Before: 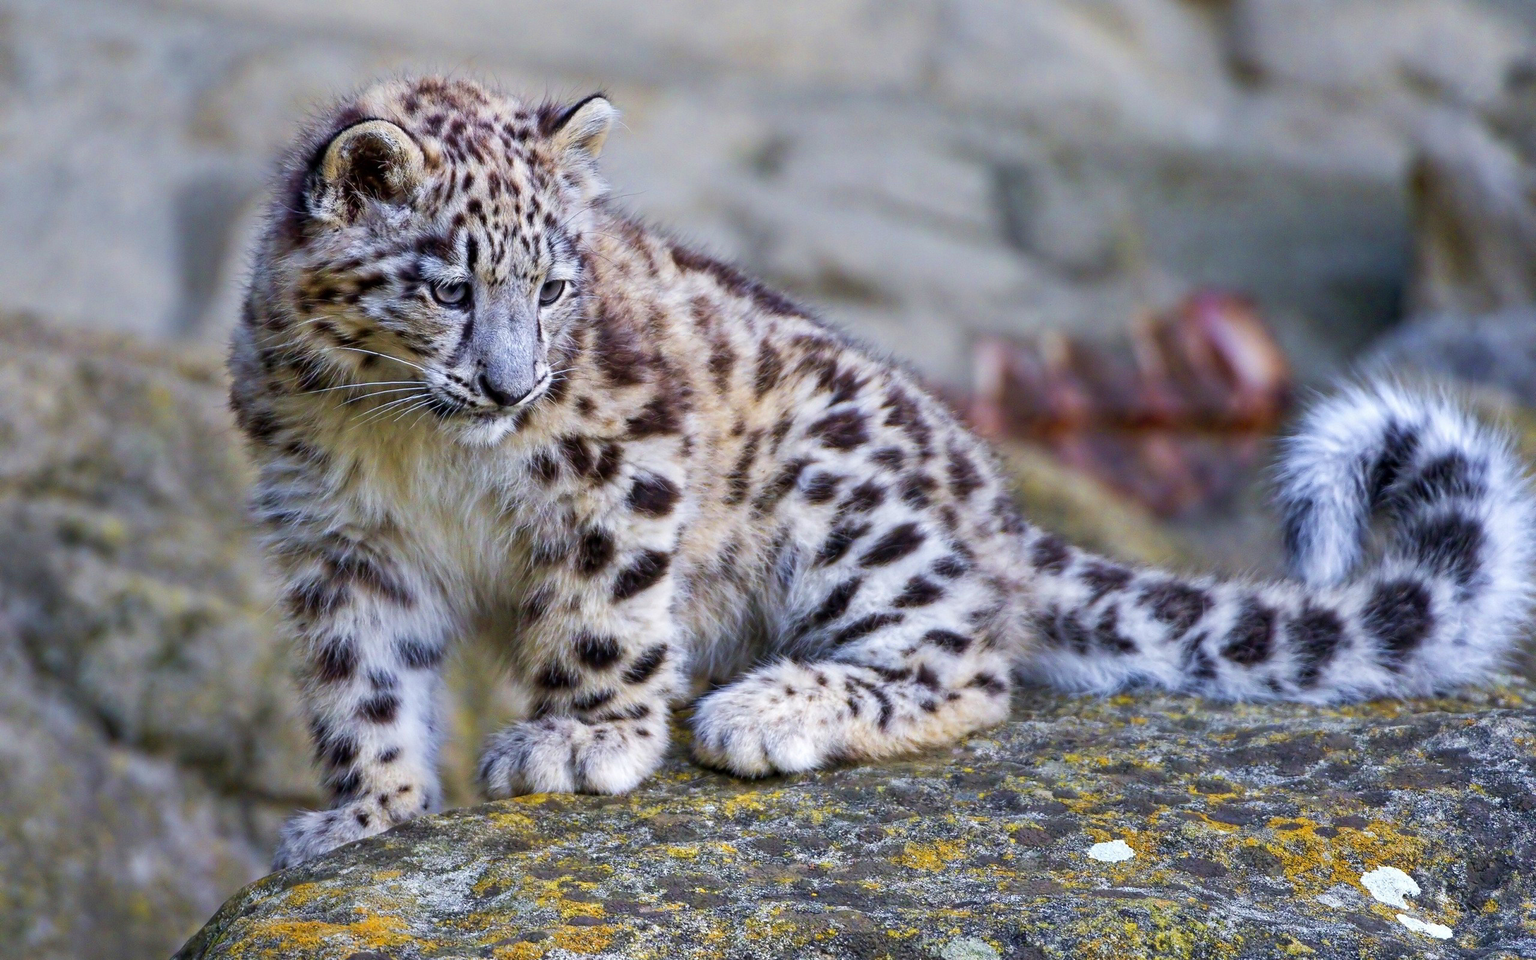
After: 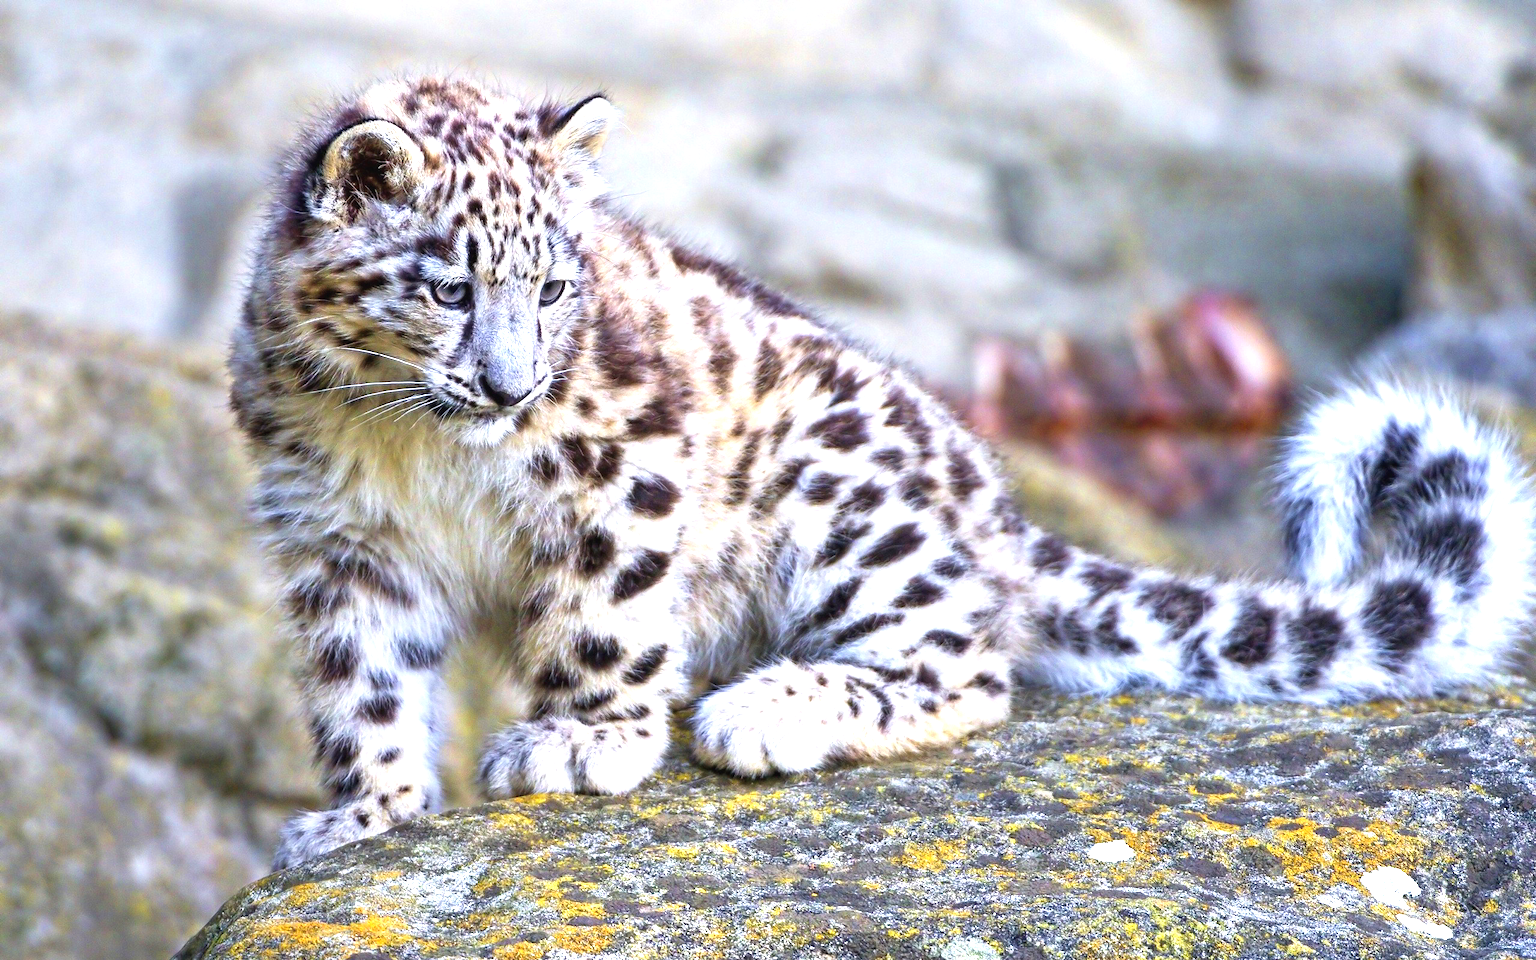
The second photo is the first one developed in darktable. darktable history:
exposure: black level correction -0.001, exposure 1.108 EV, compensate highlight preservation false
